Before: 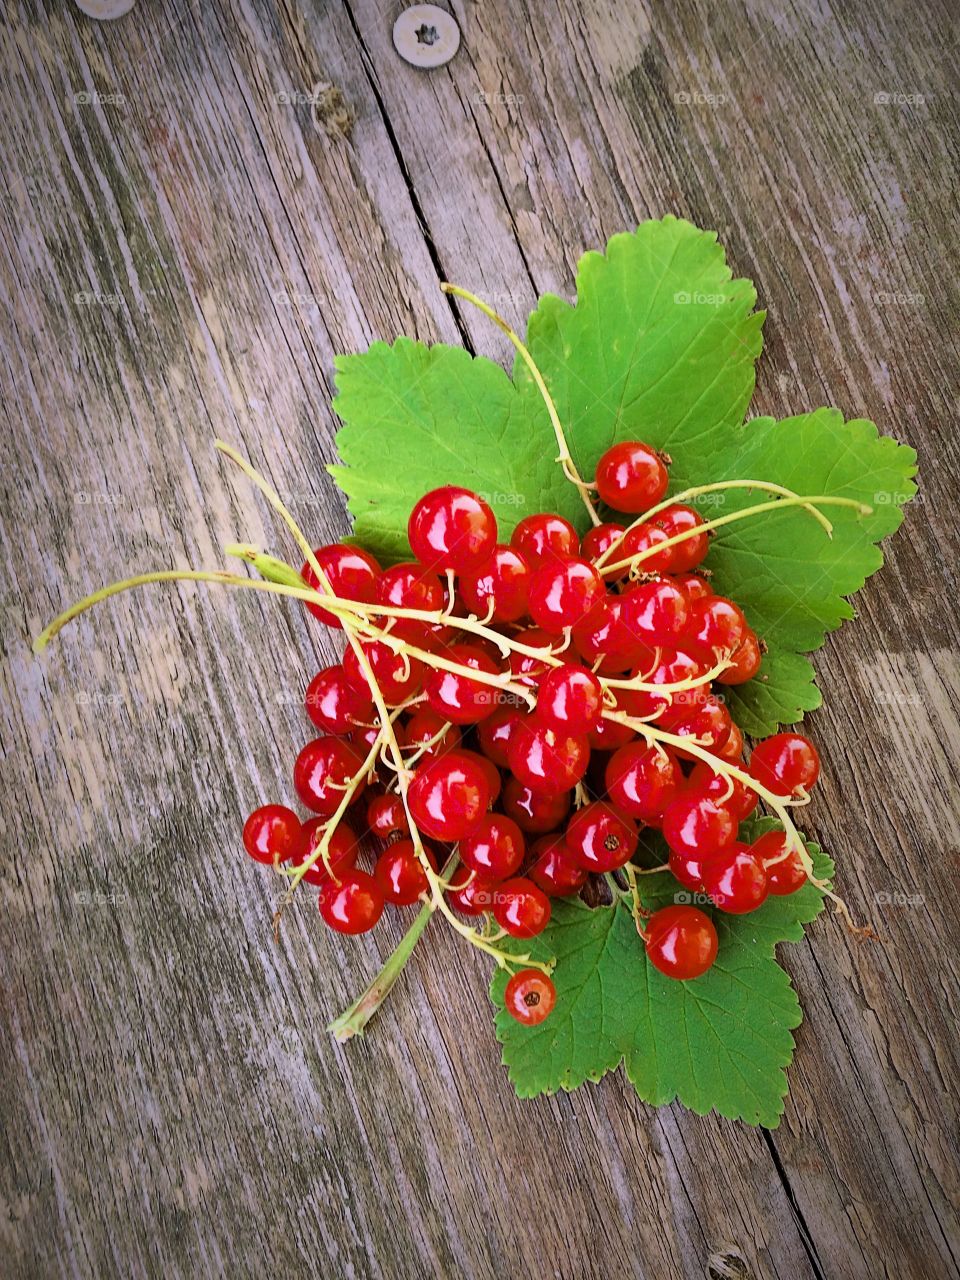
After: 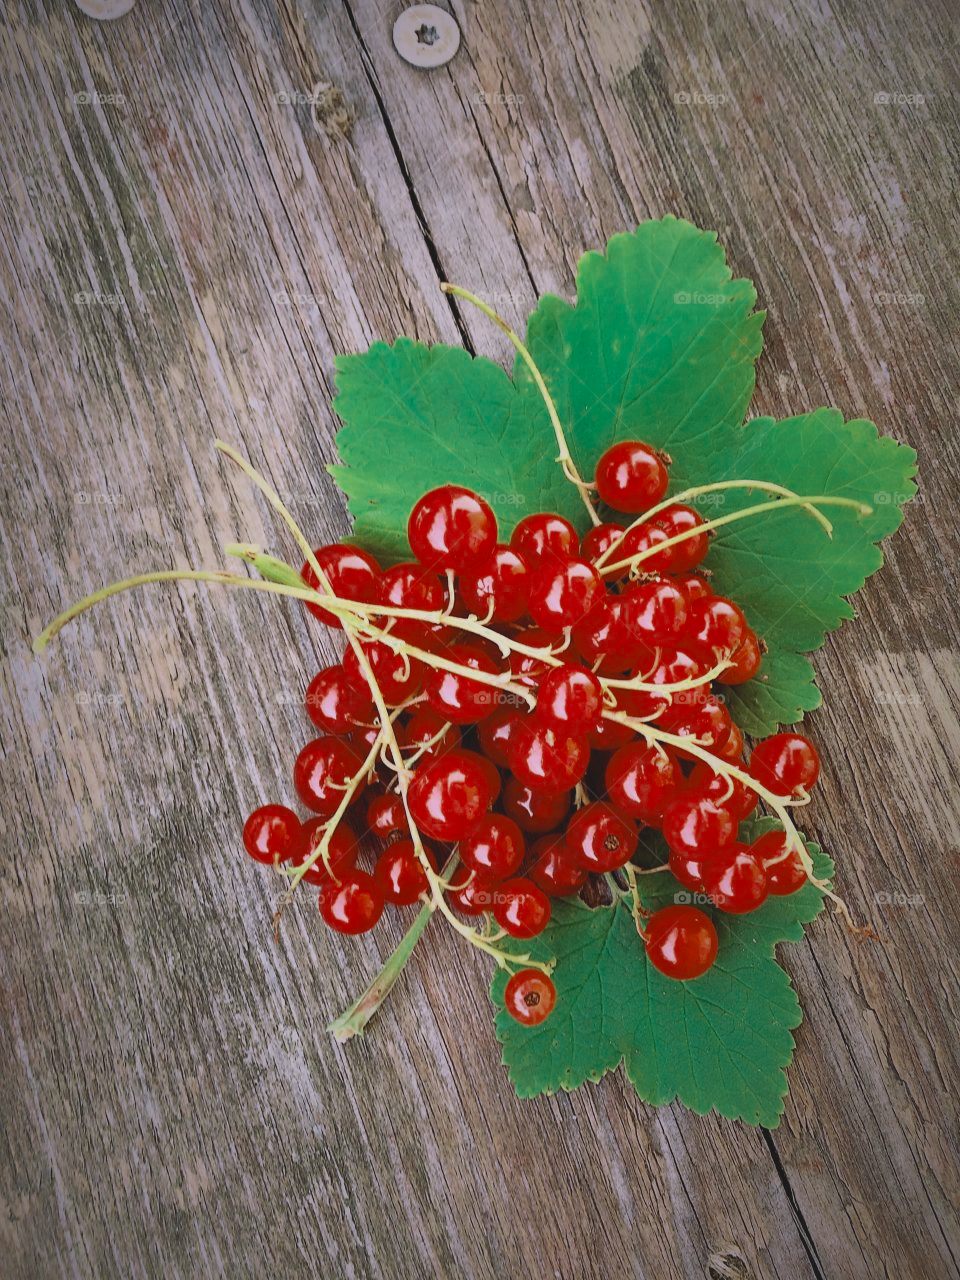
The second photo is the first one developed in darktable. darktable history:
contrast brightness saturation: contrast -0.127
exposure: compensate exposure bias true, compensate highlight preservation false
color zones: curves: ch0 [(0, 0.5) (0.125, 0.4) (0.25, 0.5) (0.375, 0.4) (0.5, 0.4) (0.625, 0.35) (0.75, 0.35) (0.875, 0.5)]; ch1 [(0, 0.35) (0.125, 0.45) (0.25, 0.35) (0.375, 0.35) (0.5, 0.35) (0.625, 0.35) (0.75, 0.45) (0.875, 0.35)]; ch2 [(0, 0.6) (0.125, 0.5) (0.25, 0.5) (0.375, 0.6) (0.5, 0.6) (0.625, 0.5) (0.75, 0.5) (0.875, 0.5)]
shadows and highlights: on, module defaults
